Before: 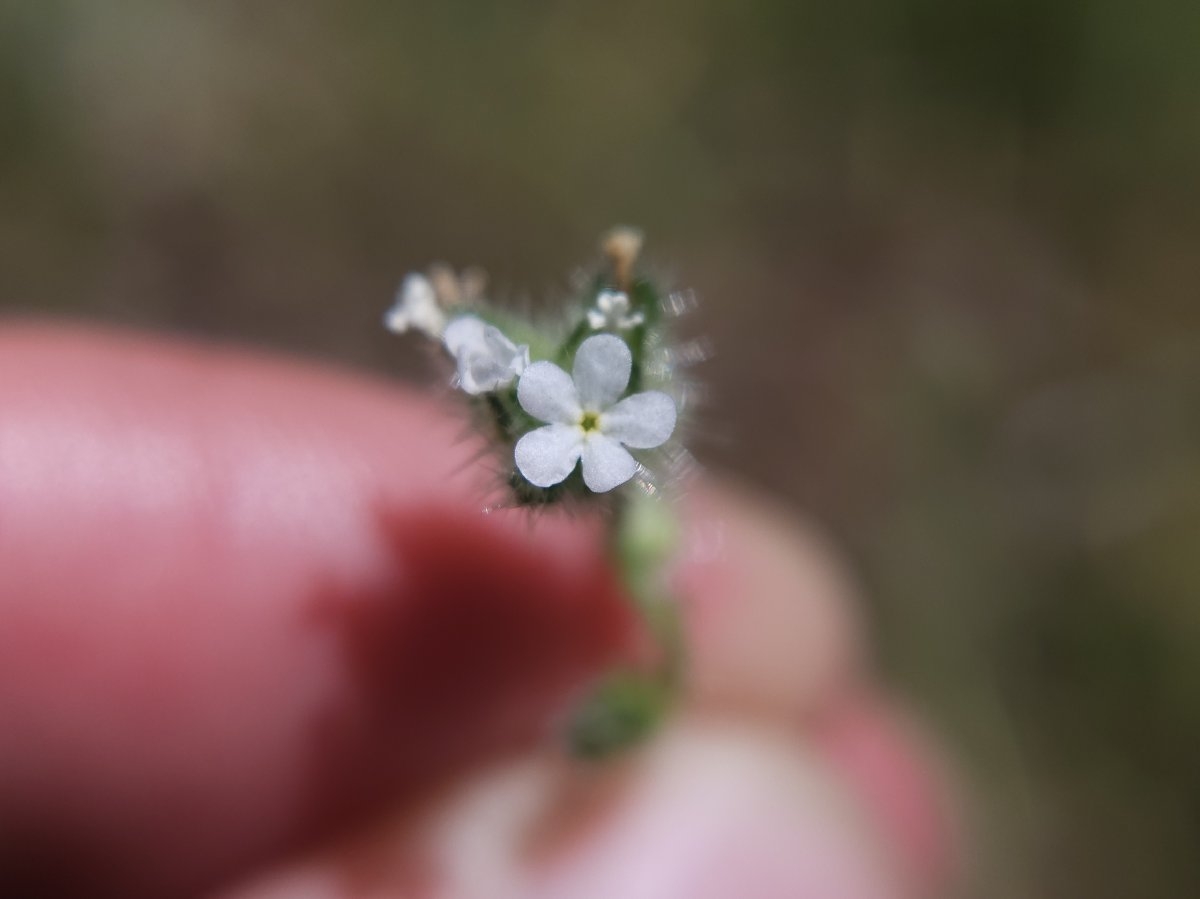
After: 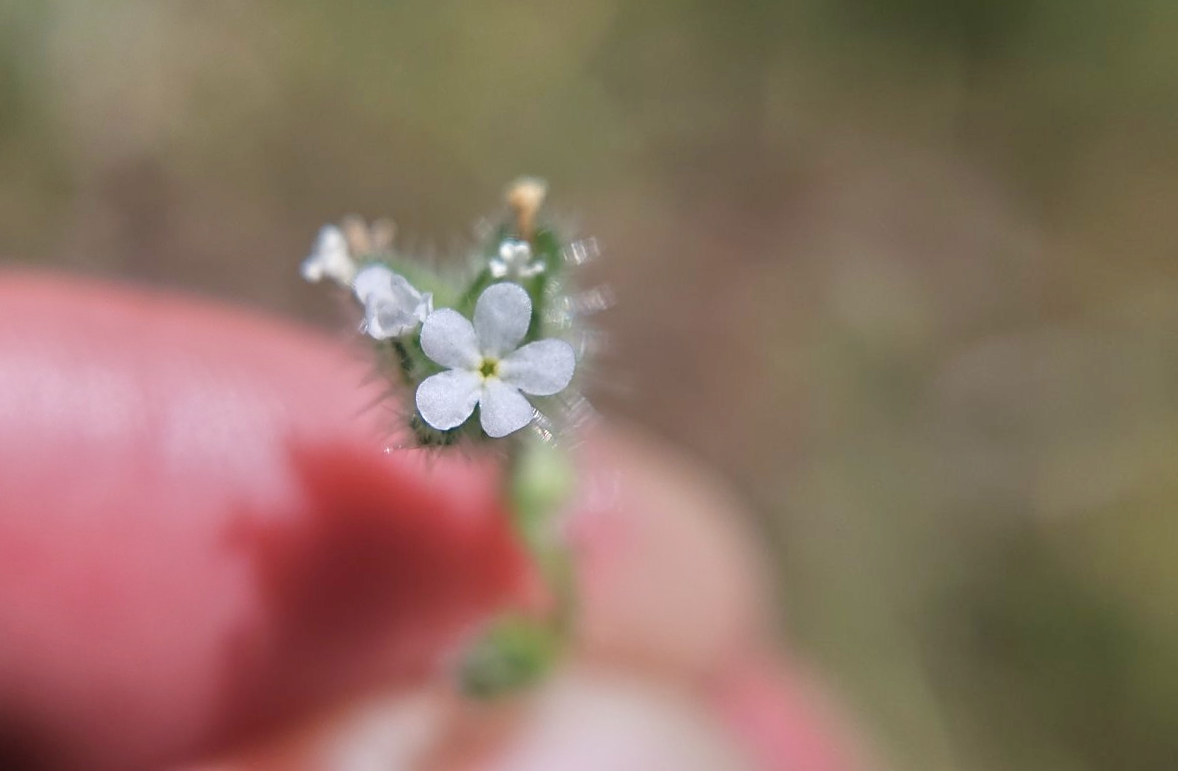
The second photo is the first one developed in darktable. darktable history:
tone equalizer: -7 EV 0.15 EV, -6 EV 0.6 EV, -5 EV 1.15 EV, -4 EV 1.33 EV, -3 EV 1.15 EV, -2 EV 0.6 EV, -1 EV 0.15 EV, mask exposure compensation -0.5 EV
rotate and perspective: rotation 1.69°, lens shift (vertical) -0.023, lens shift (horizontal) -0.291, crop left 0.025, crop right 0.988, crop top 0.092, crop bottom 0.842
sharpen: on, module defaults
